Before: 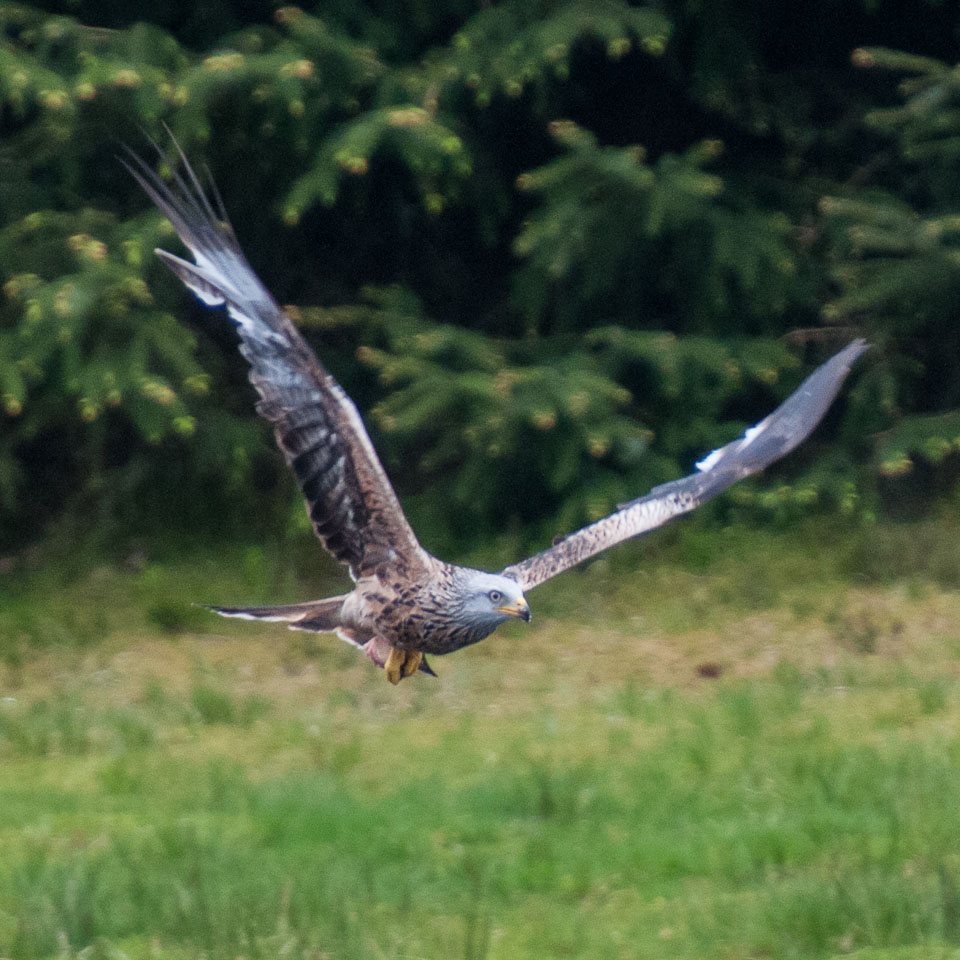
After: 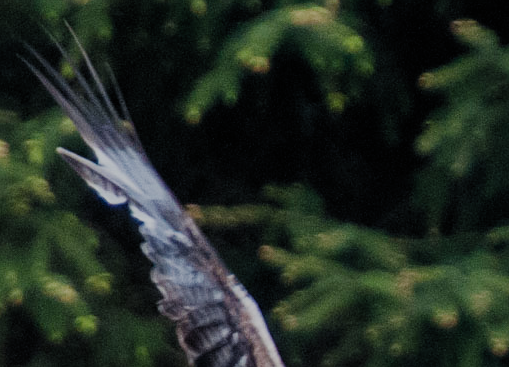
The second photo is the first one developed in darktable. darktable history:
filmic rgb: black relative exposure -7.65 EV, white relative exposure 4.56 EV, hardness 3.61, preserve chrominance no, color science v5 (2021), contrast in shadows safe, contrast in highlights safe
exposure: exposure -0.151 EV, compensate highlight preservation false
sharpen: amount 0.205
crop: left 10.266%, top 10.53%, right 36.631%, bottom 51.187%
